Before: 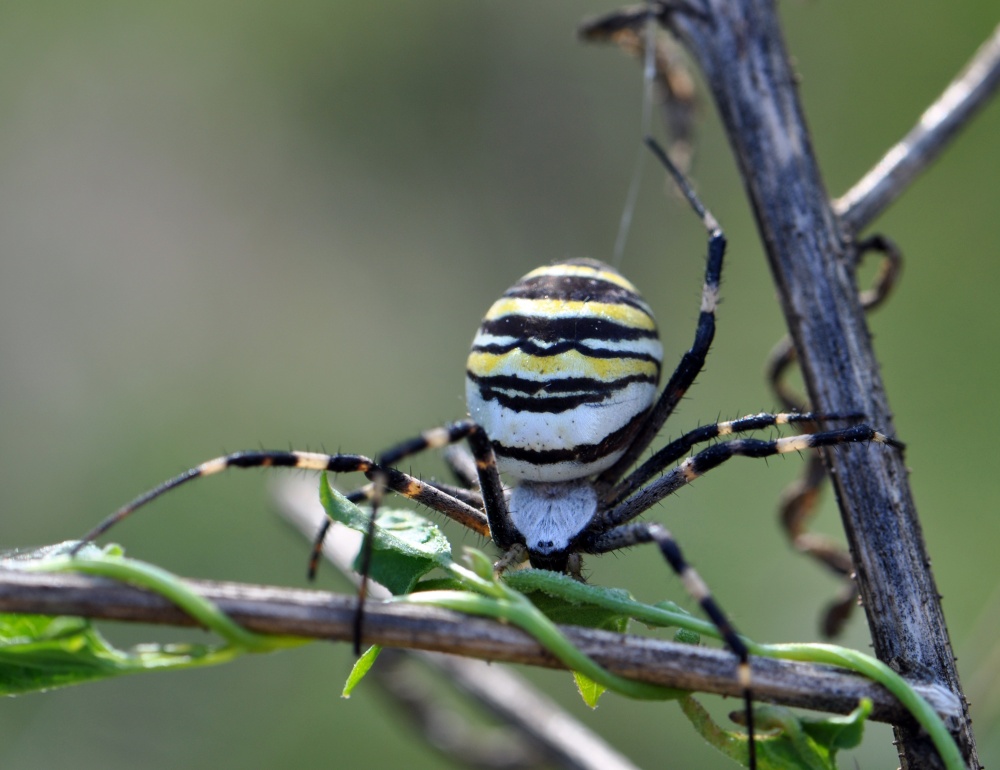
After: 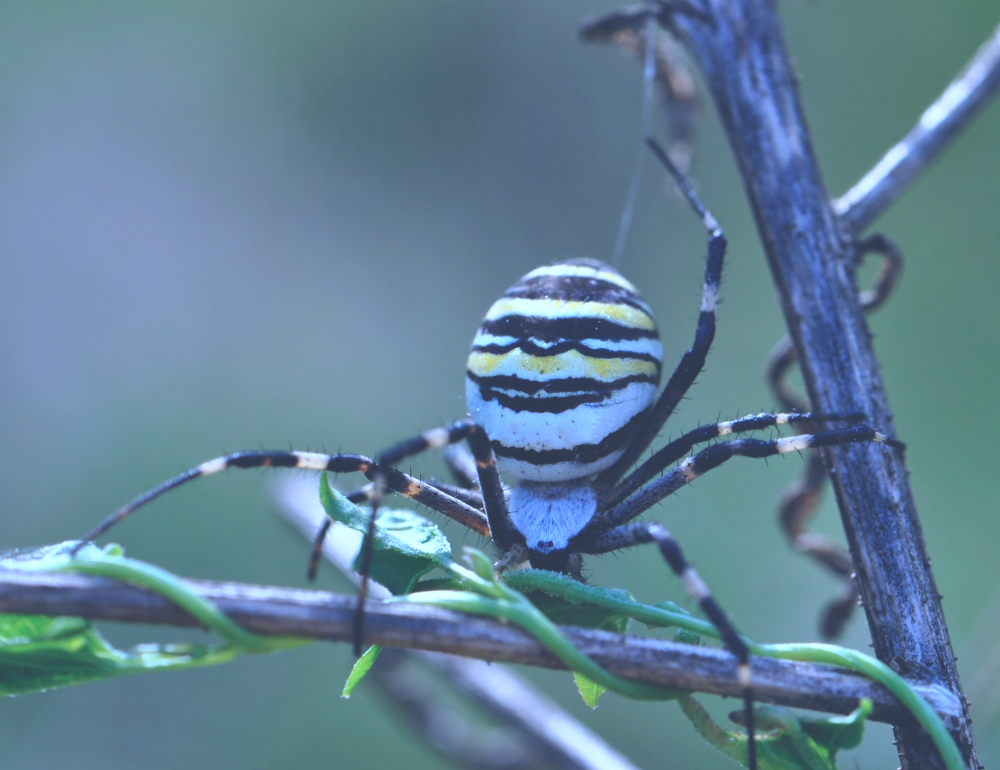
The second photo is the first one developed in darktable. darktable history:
exposure: black level correction -0.041, exposure 0.064 EV, compensate highlight preservation false
color calibration: illuminant as shot in camera, adaptation linear Bradford (ICC v4), x 0.406, y 0.405, temperature 3570.35 K, saturation algorithm version 1 (2020)
